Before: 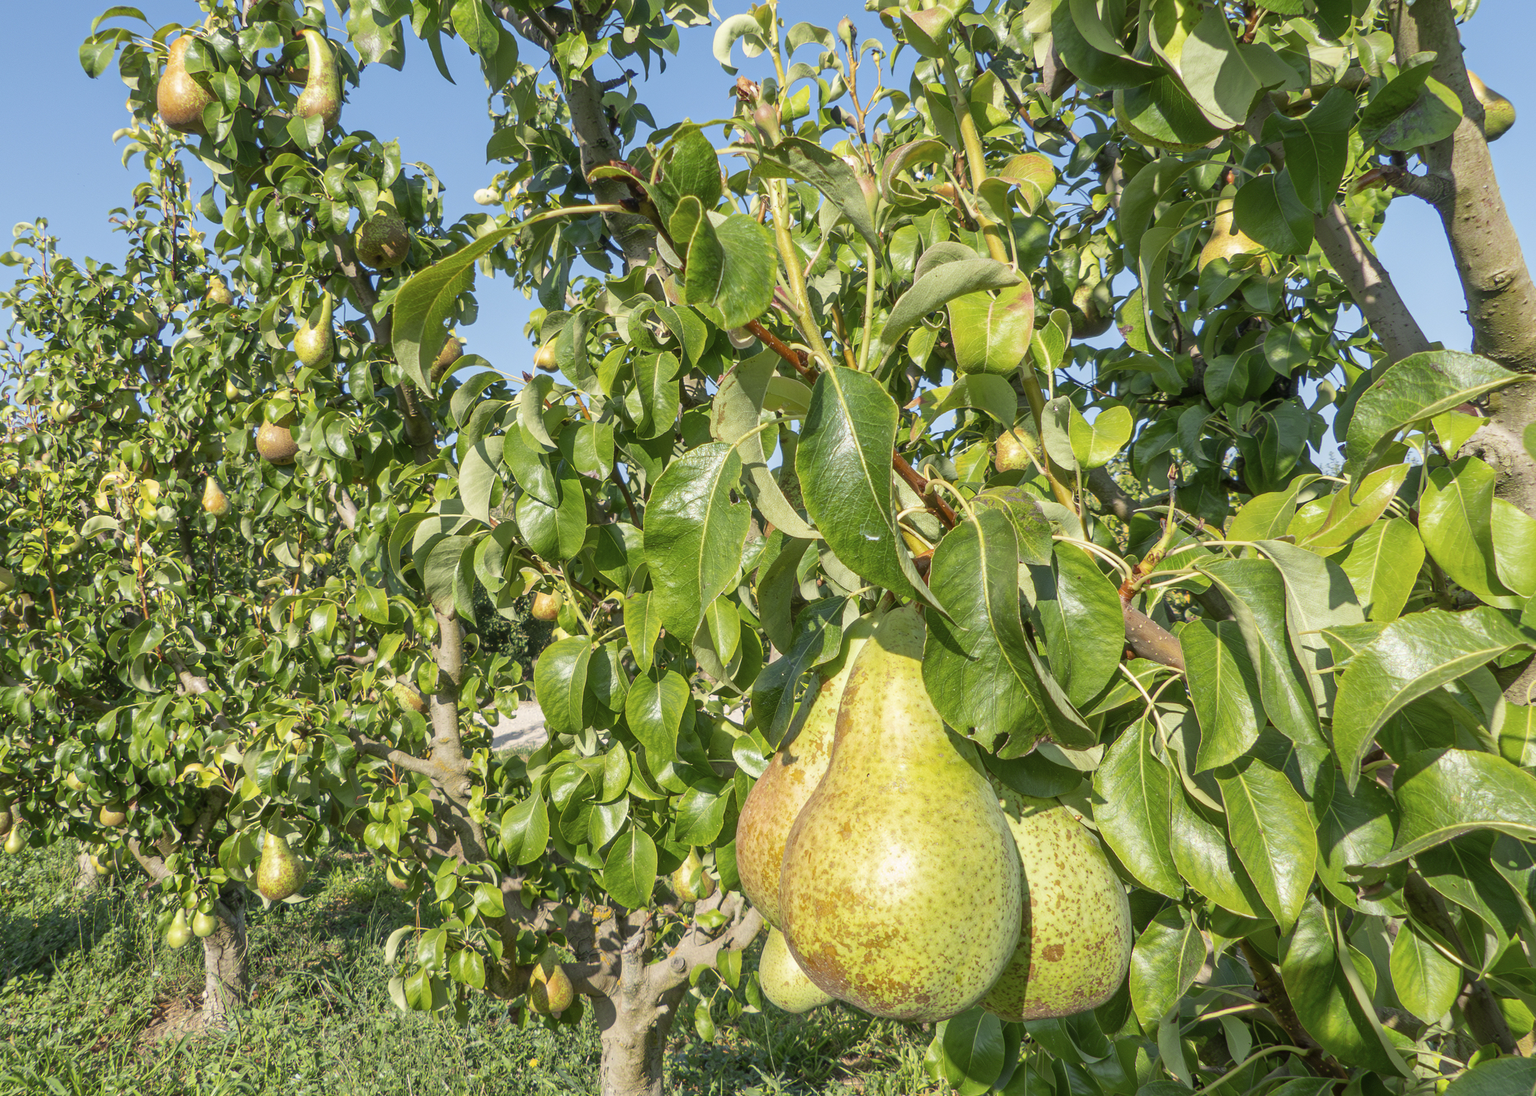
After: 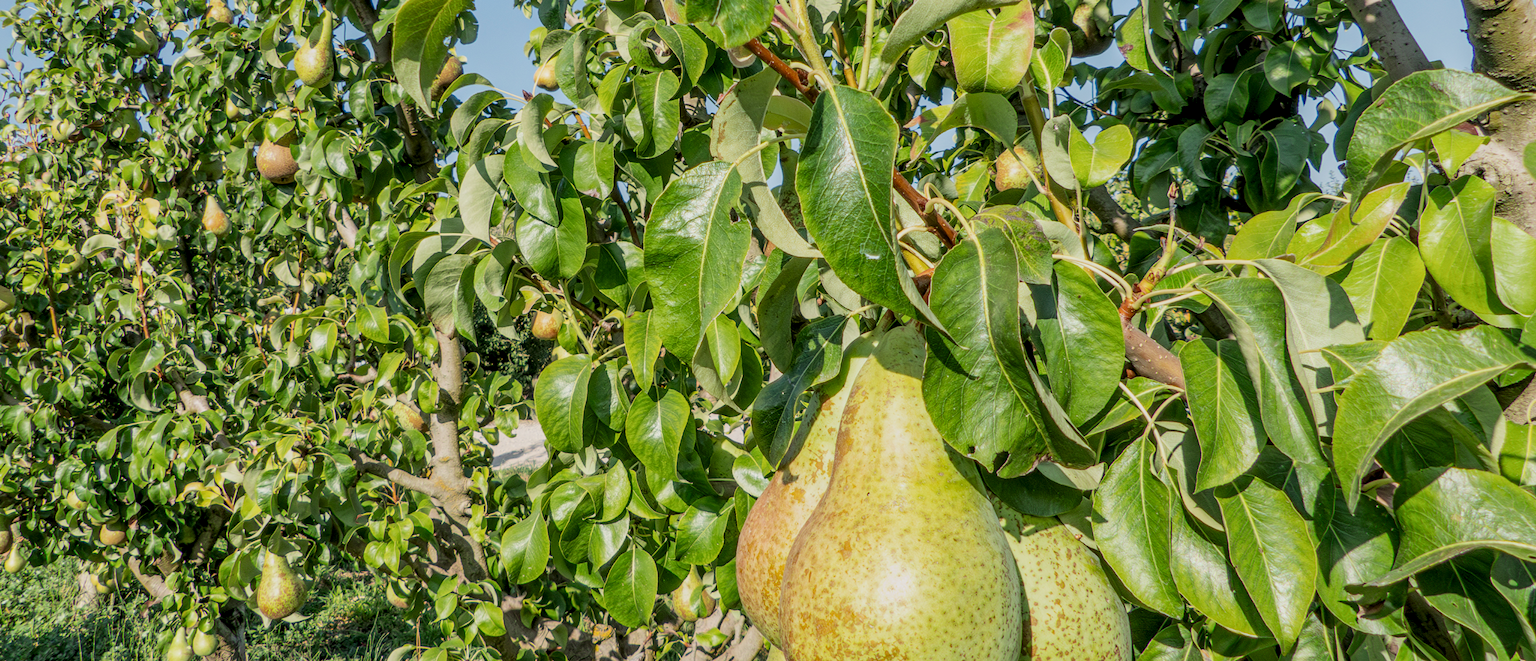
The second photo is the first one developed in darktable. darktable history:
crop and rotate: top 25.683%, bottom 13.968%
local contrast: highlights 61%, detail 143%, midtone range 0.432
filmic rgb: black relative exposure -7.65 EV, white relative exposure 4.56 EV, hardness 3.61
